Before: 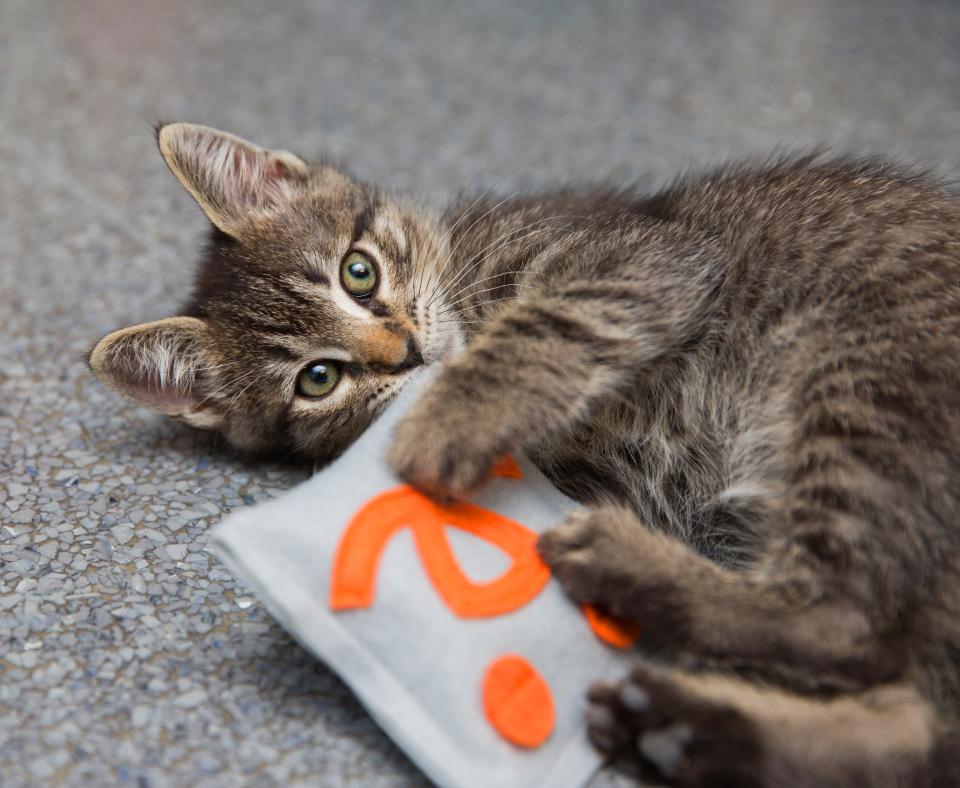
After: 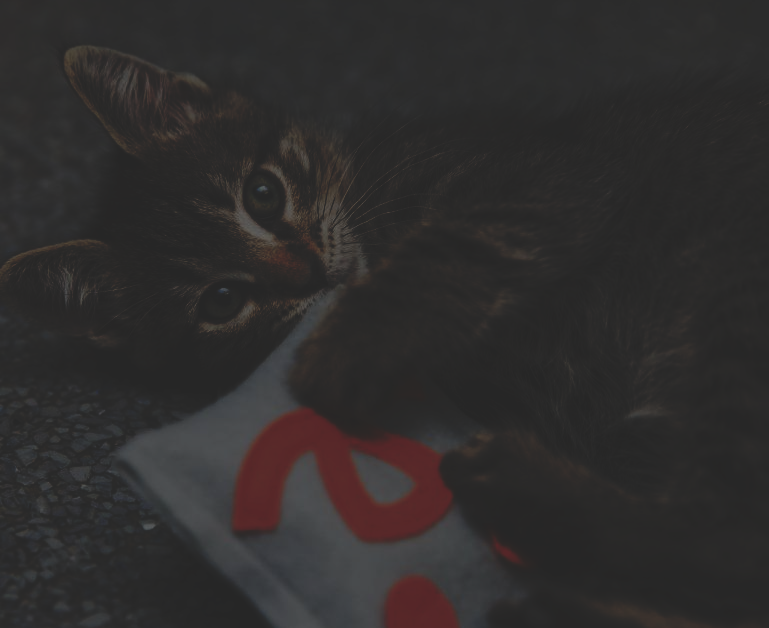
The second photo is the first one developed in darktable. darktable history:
crop and rotate: left 10.003%, top 9.961%, right 9.877%, bottom 10.286%
base curve: curves: ch0 [(0, 0.02) (0.083, 0.036) (1, 1)], preserve colors none
local contrast: on, module defaults
exposure: exposure -2.384 EV, compensate highlight preservation false
